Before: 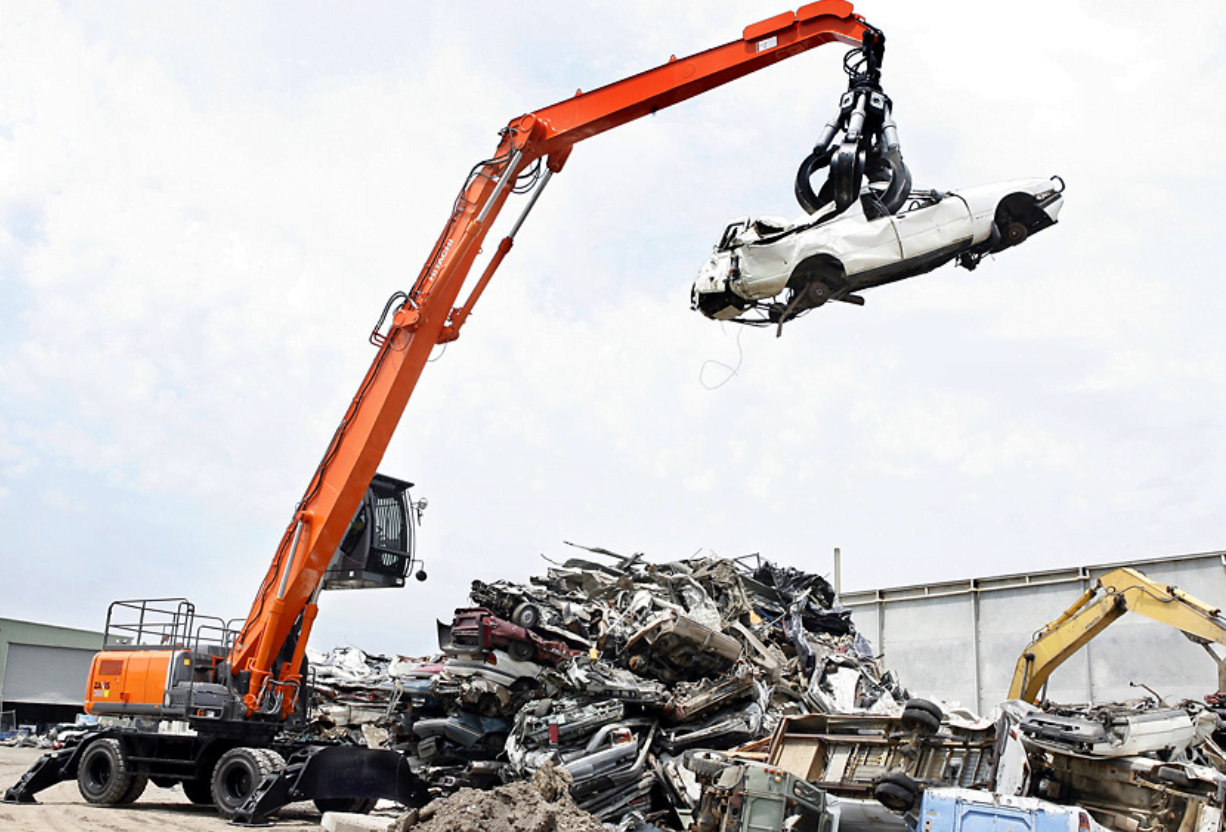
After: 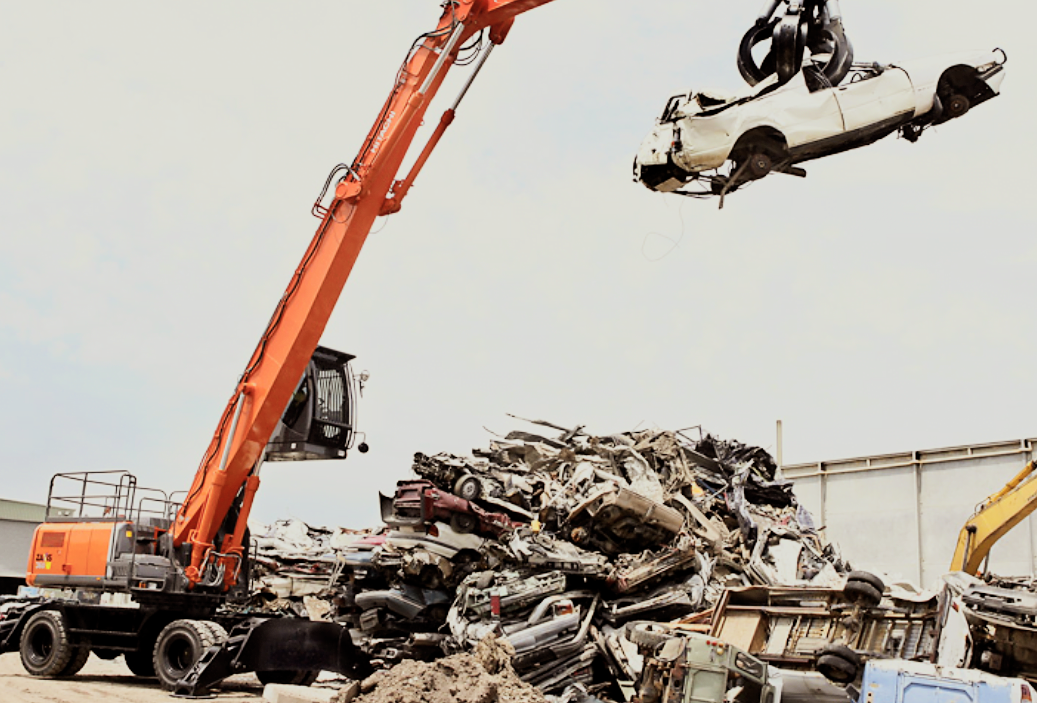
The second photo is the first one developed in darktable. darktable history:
color balance rgb: power › luminance 9.786%, power › chroma 2.812%, power › hue 57.81°, perceptual saturation grading › global saturation 0.596%, perceptual brilliance grading › highlights 14.408%, perceptual brilliance grading › mid-tones -6.807%, perceptual brilliance grading › shadows -27.499%, global vibrance 20%
crop and rotate: left 4.749%, top 15.464%, right 10.64%
filmic rgb: middle gray luminance 2.59%, black relative exposure -10.05 EV, white relative exposure 7 EV, dynamic range scaling 10.5%, target black luminance 0%, hardness 3.19, latitude 44.35%, contrast 0.671, highlights saturation mix 3.57%, shadows ↔ highlights balance 13.39%
tone curve: curves: ch0 [(0, 0) (0.114, 0.083) (0.291, 0.3) (0.447, 0.535) (0.602, 0.712) (0.772, 0.864) (0.999, 0.978)]; ch1 [(0, 0) (0.389, 0.352) (0.458, 0.433) (0.486, 0.474) (0.509, 0.505) (0.535, 0.541) (0.555, 0.557) (0.677, 0.724) (1, 1)]; ch2 [(0, 0) (0.369, 0.388) (0.449, 0.431) (0.501, 0.5) (0.528, 0.552) (0.561, 0.596) (0.697, 0.721) (1, 1)]
